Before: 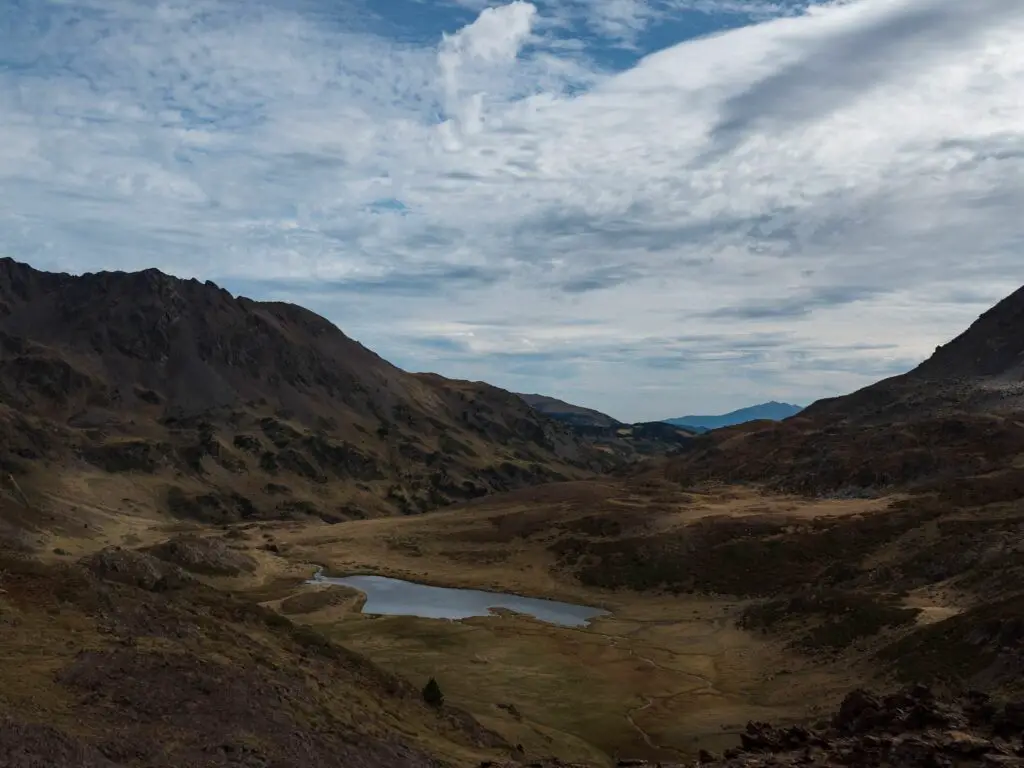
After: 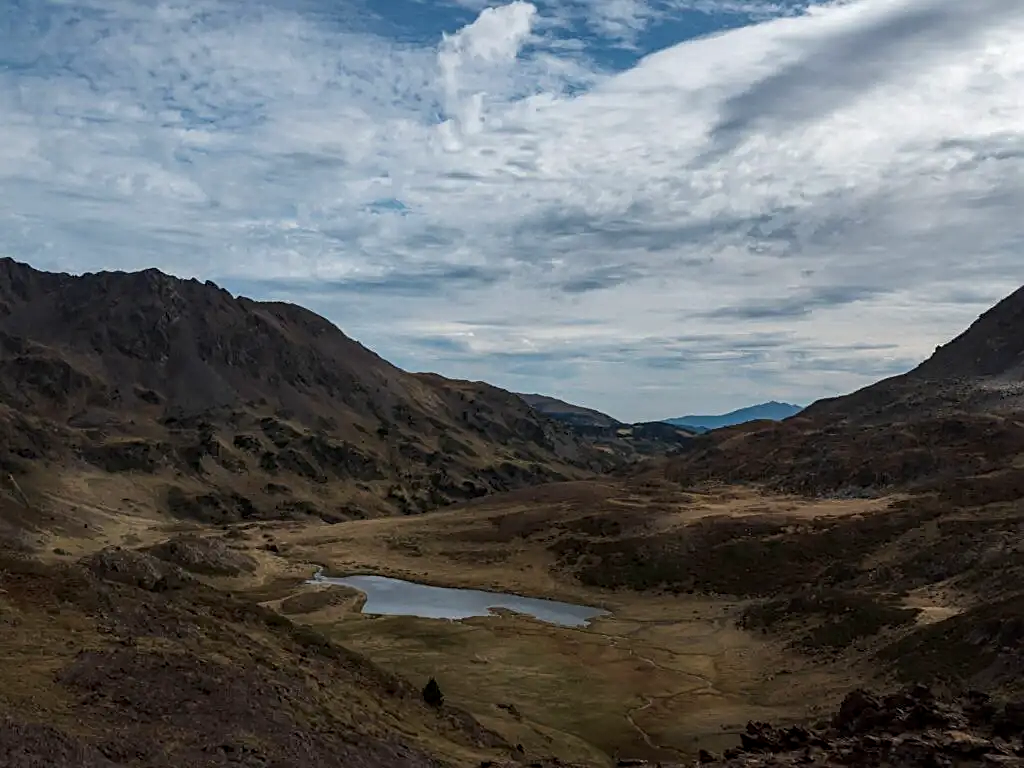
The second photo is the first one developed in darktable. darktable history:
local contrast: on, module defaults
sharpen: amount 0.491
